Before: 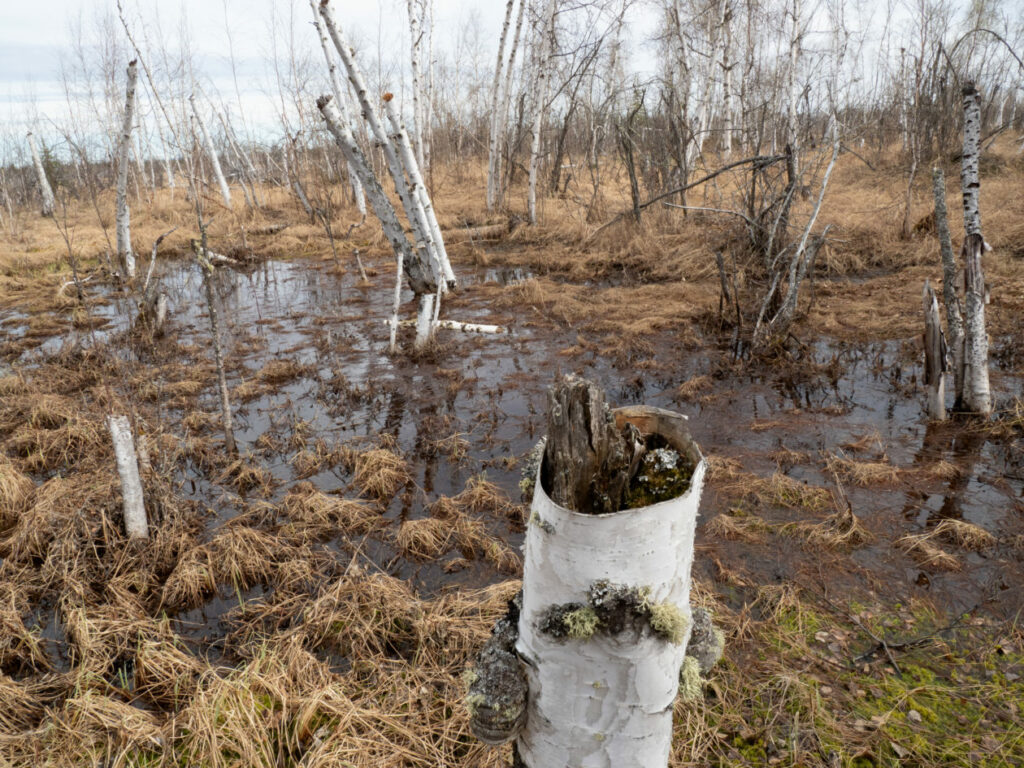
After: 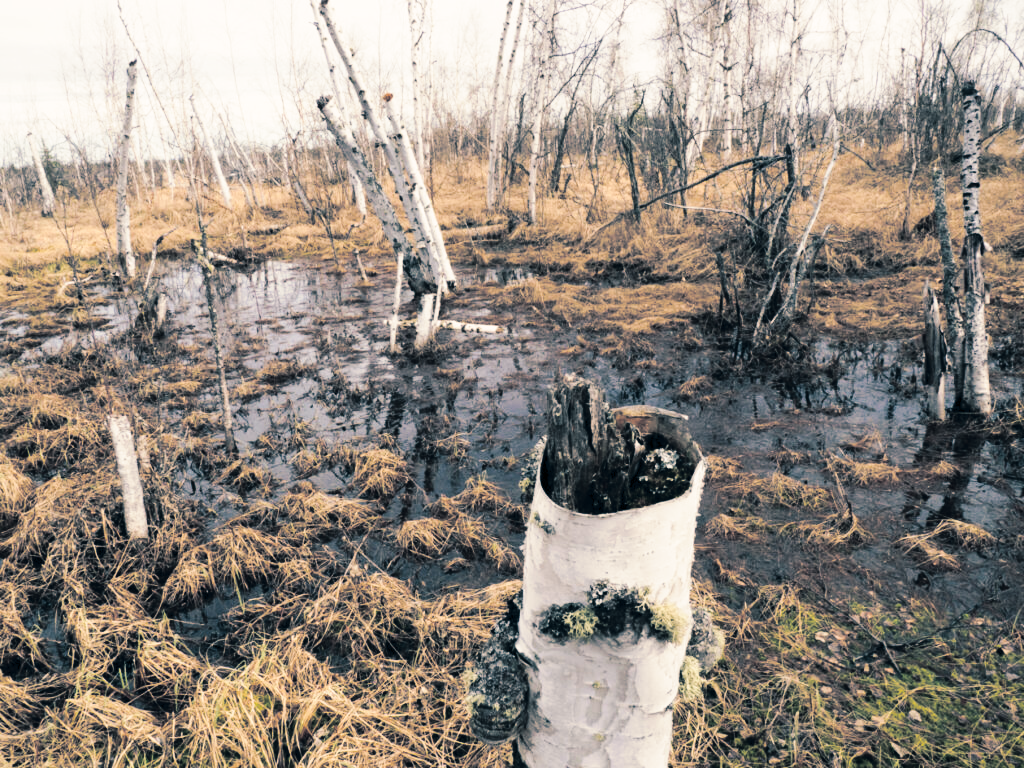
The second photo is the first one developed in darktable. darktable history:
contrast brightness saturation: contrast 0.14
base curve: curves: ch0 [(0, 0) (0.032, 0.025) (0.121, 0.166) (0.206, 0.329) (0.605, 0.79) (1, 1)], preserve colors none
color balance rgb: shadows lift › hue 87.51°, highlights gain › chroma 3.21%, highlights gain › hue 55.1°, global offset › chroma 0.15%, global offset › hue 253.66°, linear chroma grading › global chroma 0.5%
split-toning: shadows › hue 205.2°, shadows › saturation 0.43, highlights › hue 54°, highlights › saturation 0.54
